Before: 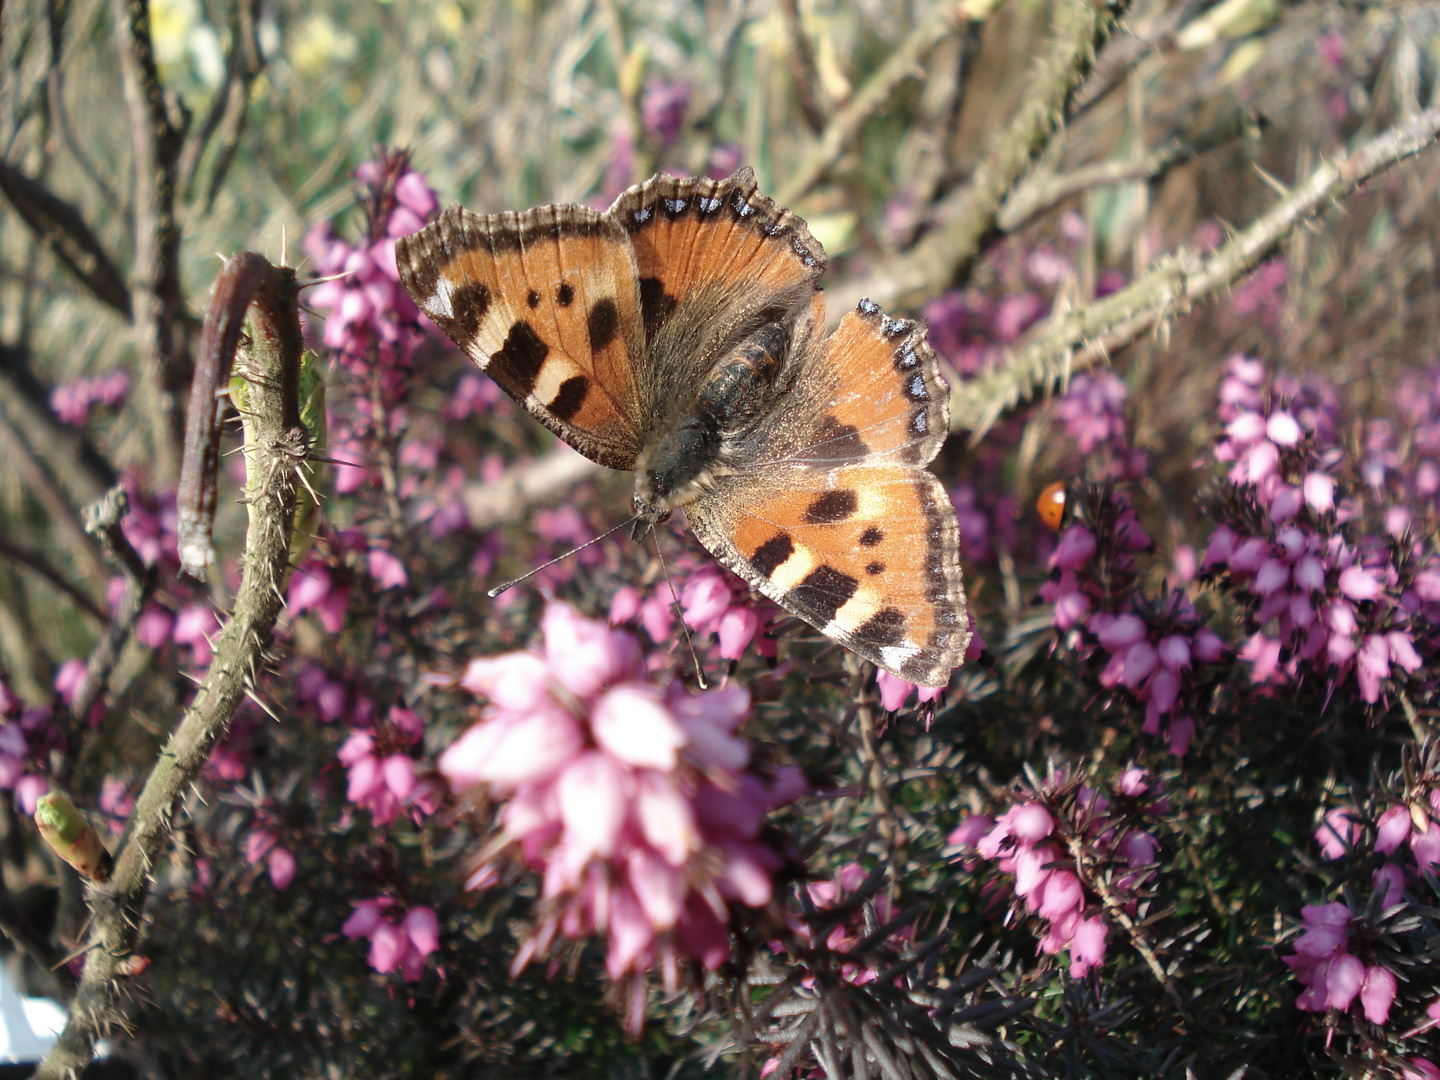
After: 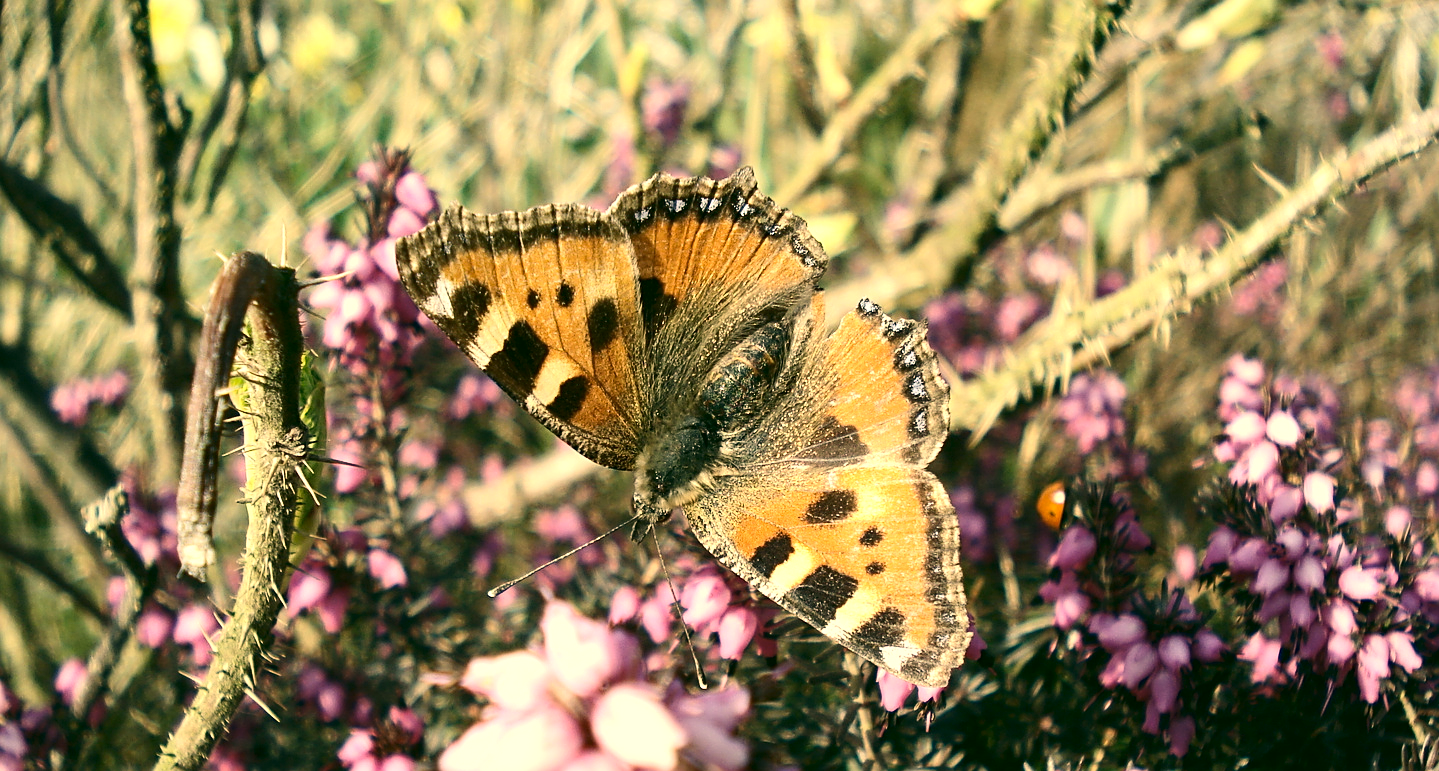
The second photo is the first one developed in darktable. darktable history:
crop: bottom 28.576%
color correction: highlights a* 5.3, highlights b* 24.26, shadows a* -15.58, shadows b* 4.02
exposure: exposure 0.375 EV, compensate highlight preservation false
contrast brightness saturation: contrast 0.22
sharpen: on, module defaults
